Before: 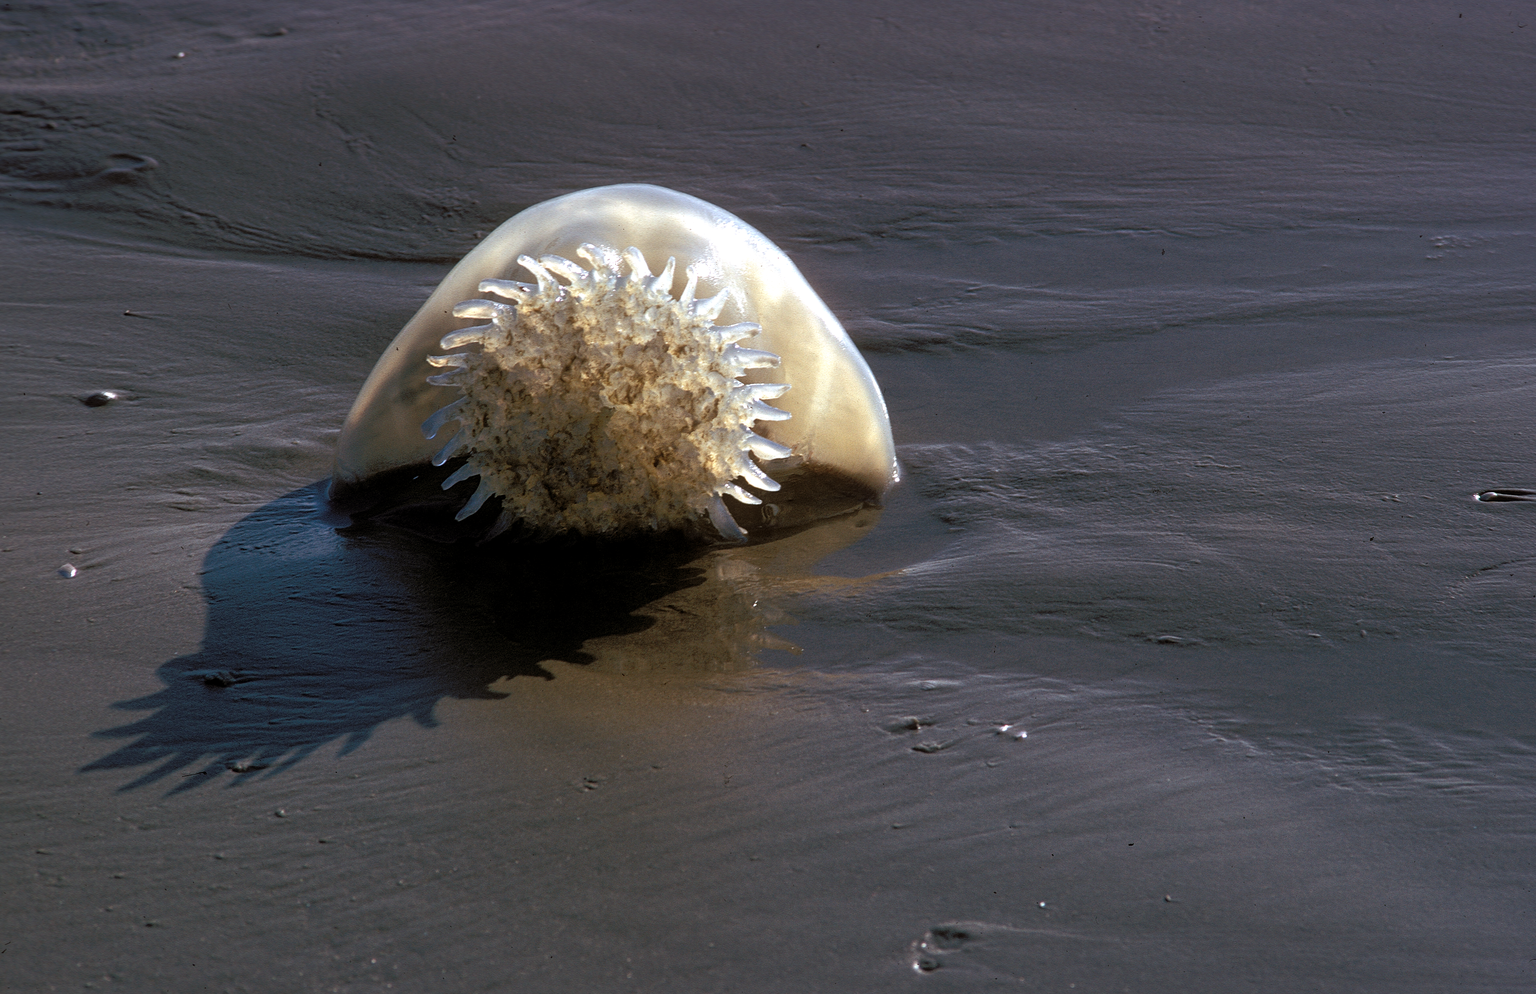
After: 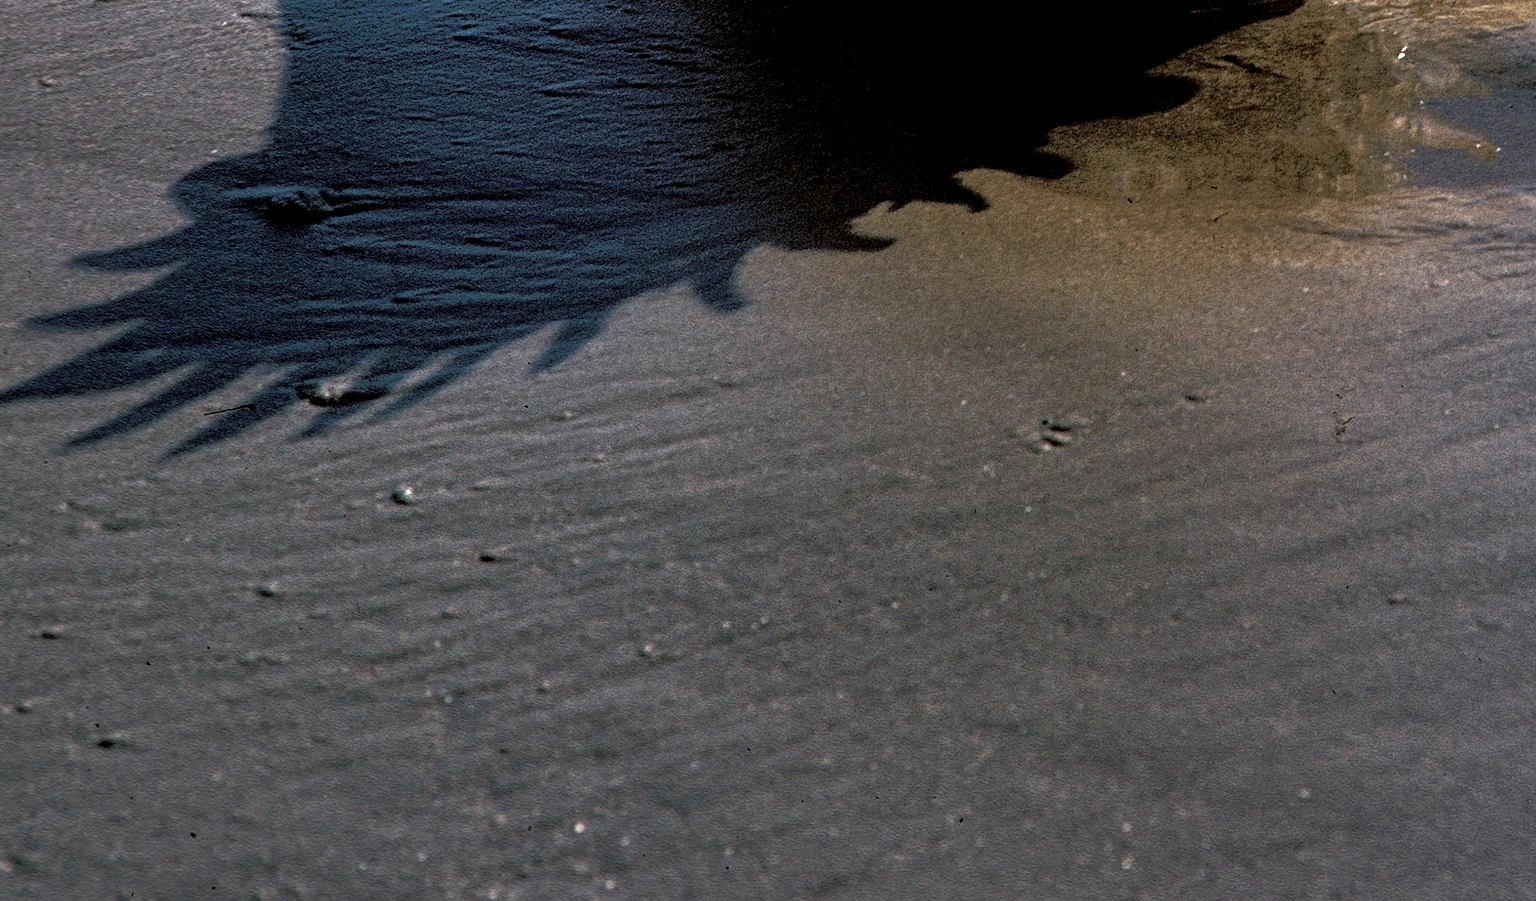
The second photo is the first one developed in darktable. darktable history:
crop and rotate: top 54.778%, right 46.61%, bottom 0.159%
local contrast: highlights 12%, shadows 38%, detail 183%, midtone range 0.471
rotate and perspective: rotation 0.215°, lens shift (vertical) -0.139, crop left 0.069, crop right 0.939, crop top 0.002, crop bottom 0.996
exposure: black level correction 0.001, exposure 0.5 EV, compensate exposure bias true, compensate highlight preservation false
